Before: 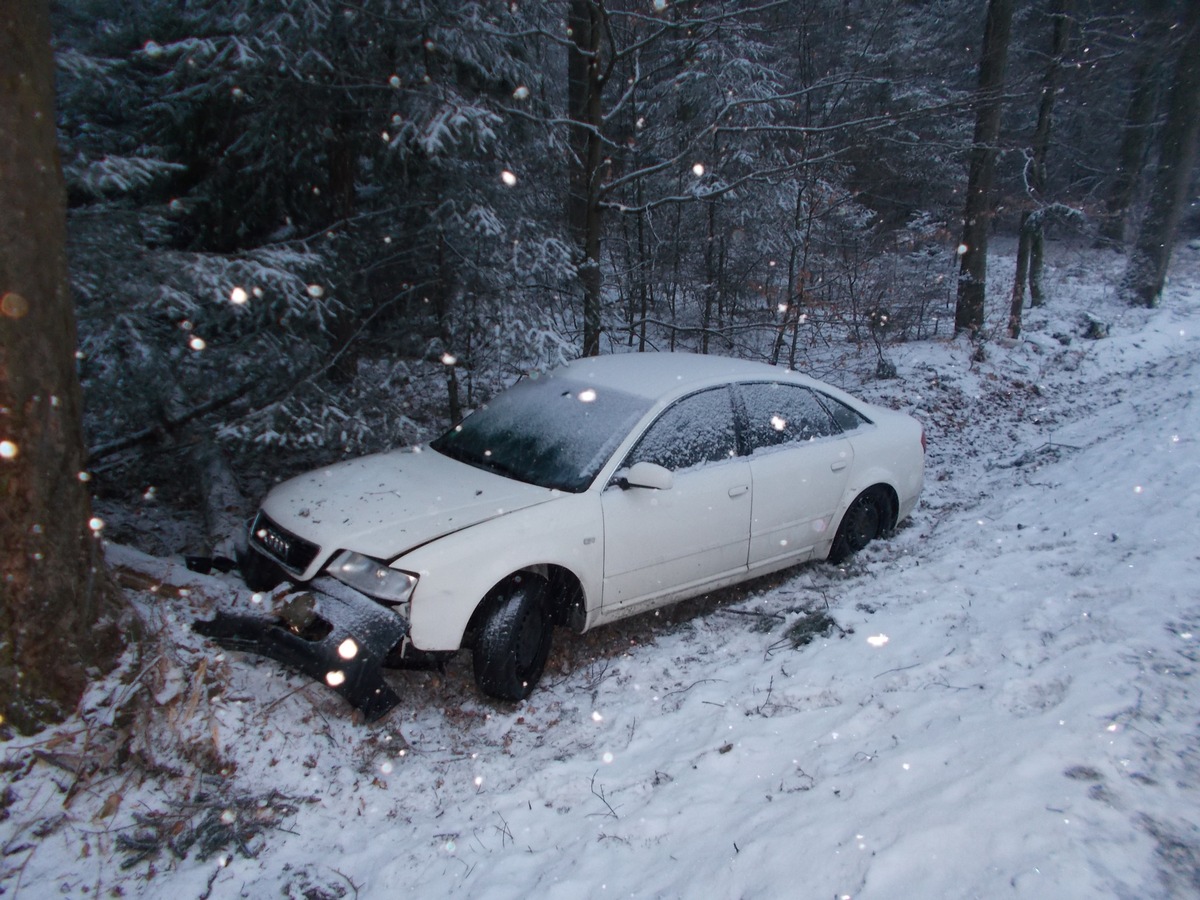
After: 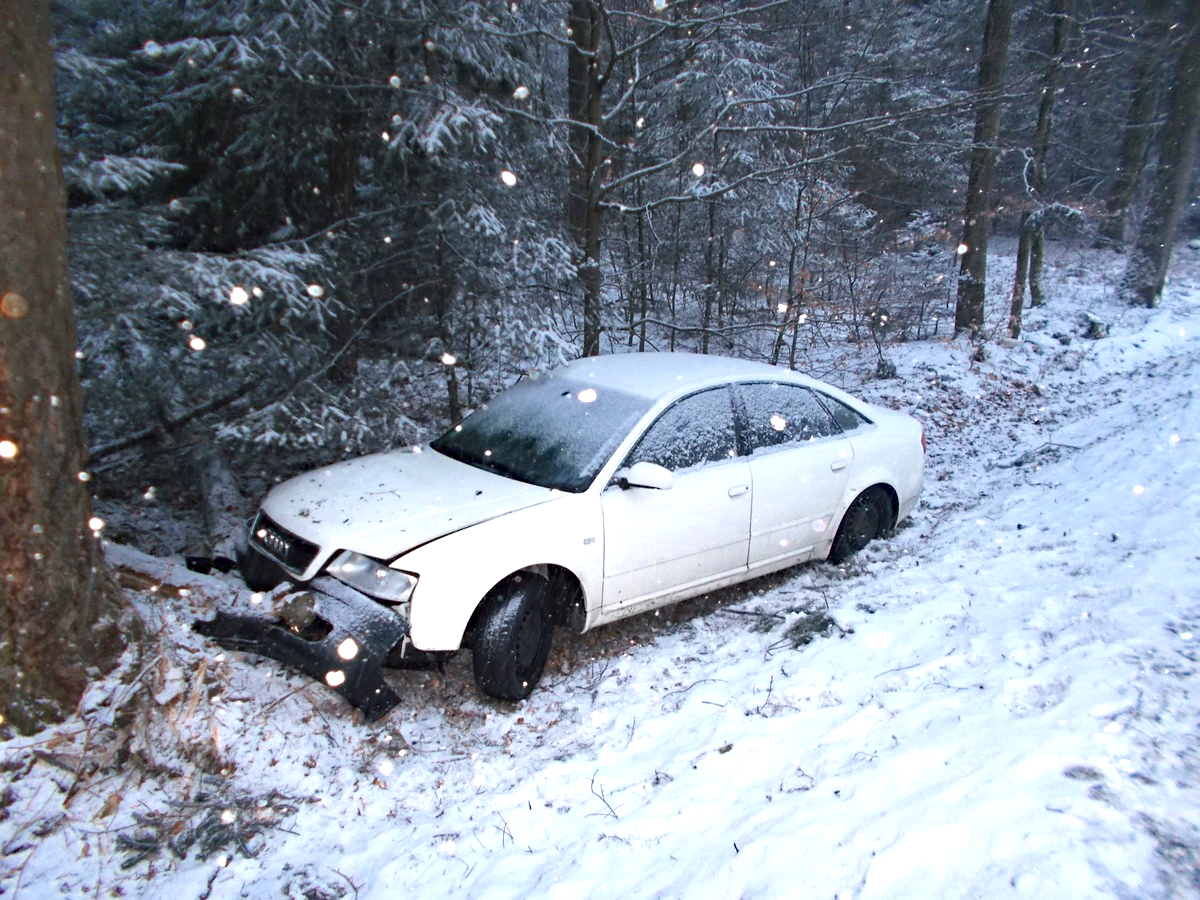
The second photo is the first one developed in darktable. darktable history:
exposure: black level correction 0, exposure 1.477 EV, compensate highlight preservation false
contrast brightness saturation: contrast 0.084, saturation 0.022
color zones: curves: ch0 [(0, 0.5) (0.125, 0.4) (0.25, 0.5) (0.375, 0.4) (0.5, 0.4) (0.625, 0.35) (0.75, 0.35) (0.875, 0.5)]; ch1 [(0, 0.35) (0.125, 0.45) (0.25, 0.35) (0.375, 0.35) (0.5, 0.35) (0.625, 0.35) (0.75, 0.45) (0.875, 0.35)]; ch2 [(0, 0.6) (0.125, 0.5) (0.25, 0.5) (0.375, 0.6) (0.5, 0.6) (0.625, 0.5) (0.75, 0.5) (0.875, 0.5)]
haze removal: compatibility mode true, adaptive false
